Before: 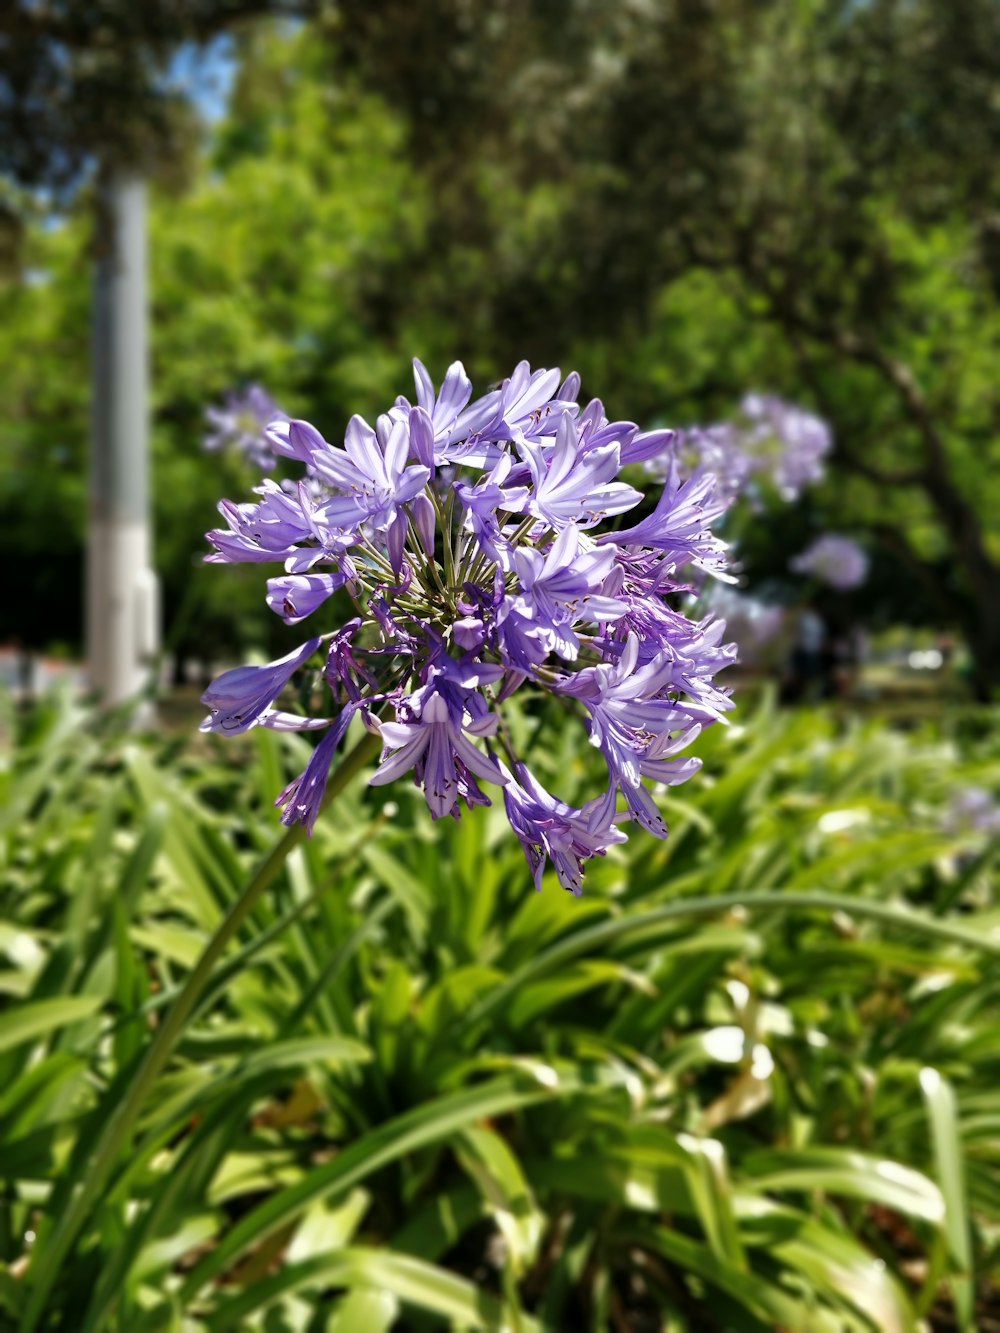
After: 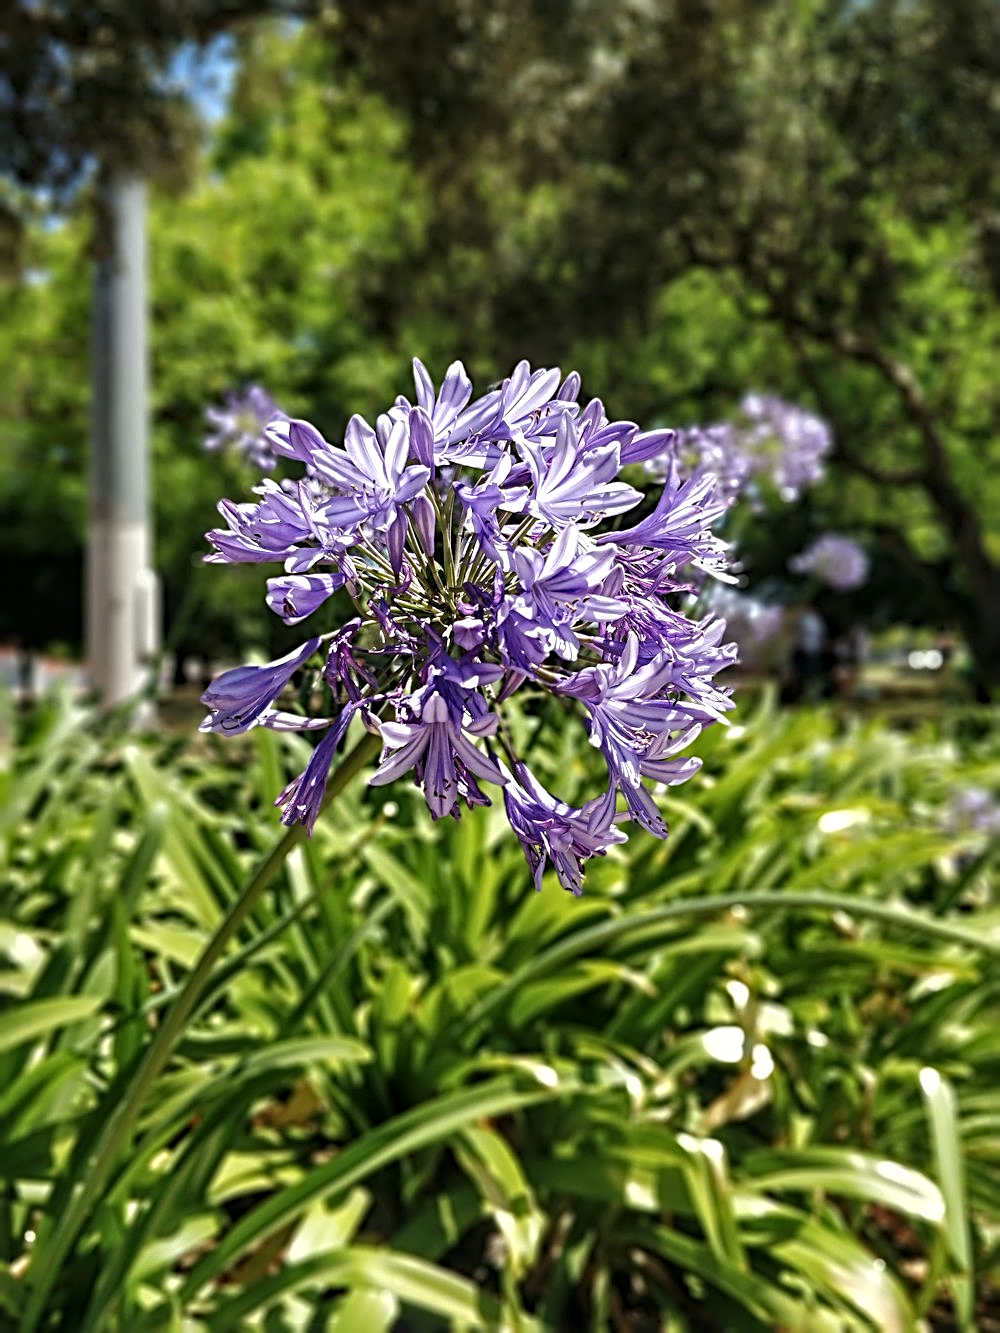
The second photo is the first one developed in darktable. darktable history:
local contrast: detail 130%
exposure: black level correction -0.003, exposure 0.04 EV, compensate highlight preservation false
sharpen: radius 3.69, amount 0.928
white balance: emerald 1
